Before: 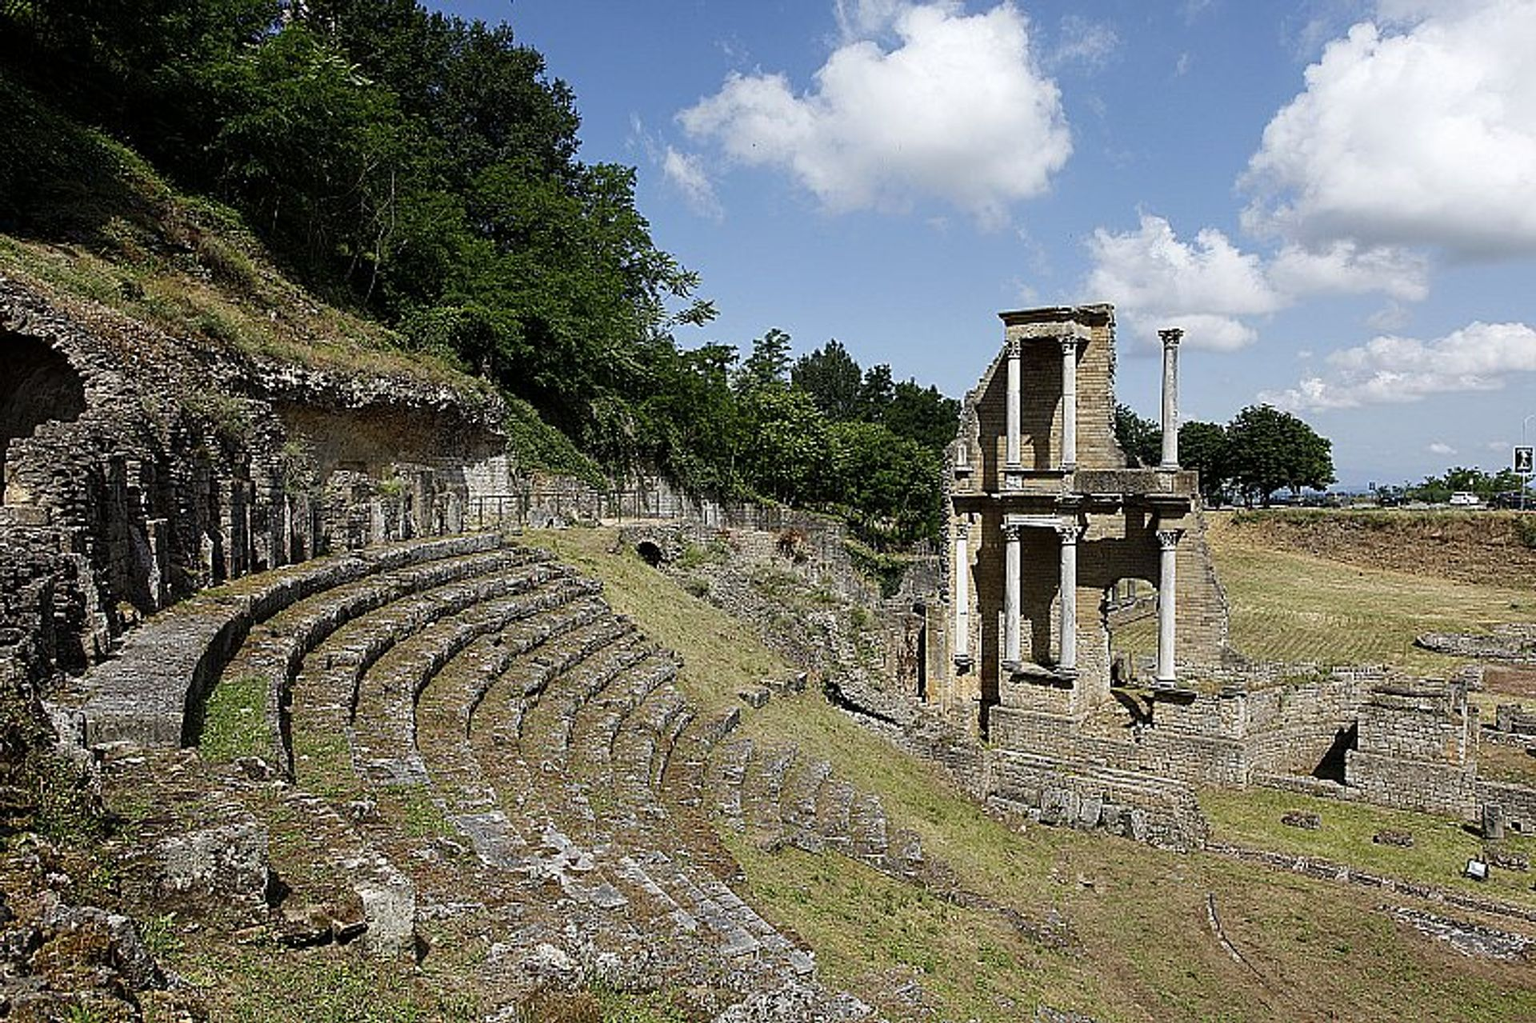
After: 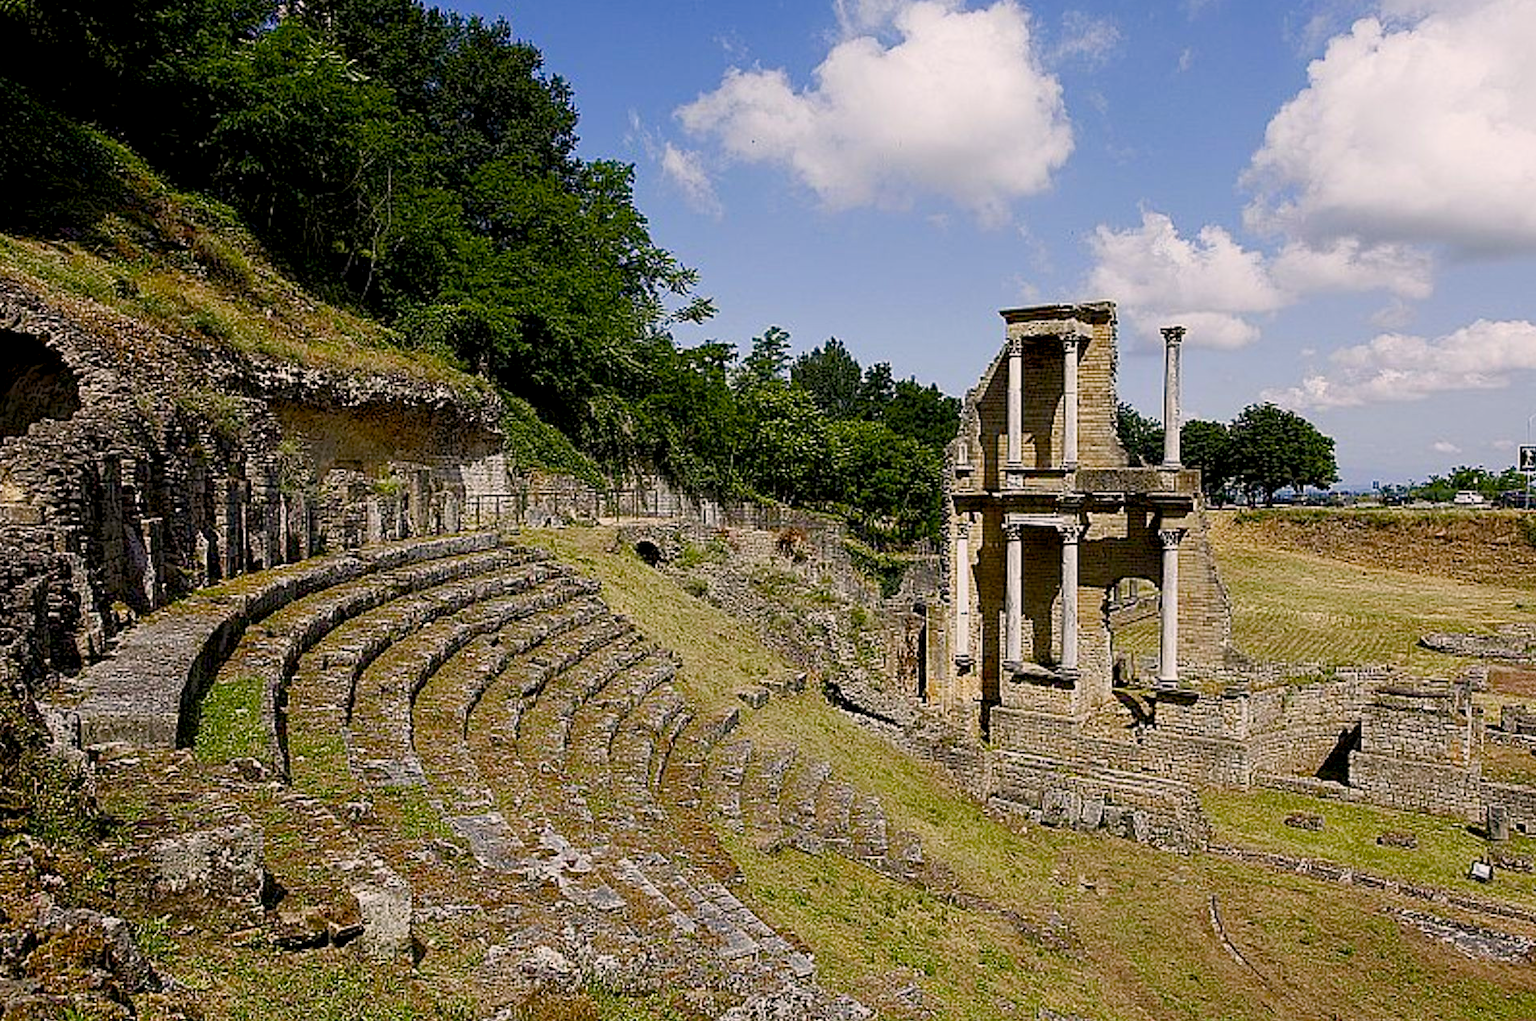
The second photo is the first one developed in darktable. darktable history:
crop: left 0.434%, top 0.485%, right 0.244%, bottom 0.386%
color balance rgb: global offset › luminance -0.5%, perceptual saturation grading › highlights -17.77%, perceptual saturation grading › mid-tones 33.1%, perceptual saturation grading › shadows 50.52%, perceptual brilliance grading › highlights 10.8%, perceptual brilliance grading › shadows -10.8%, global vibrance 24.22%, contrast -25%
color correction: highlights a* 5.81, highlights b* 4.84
